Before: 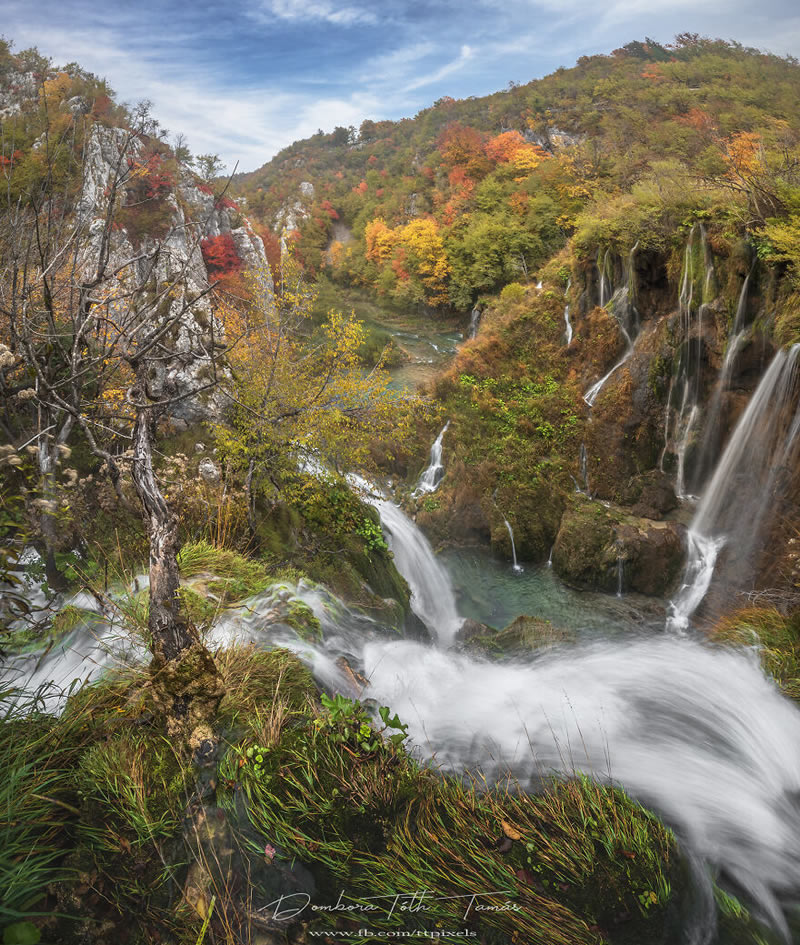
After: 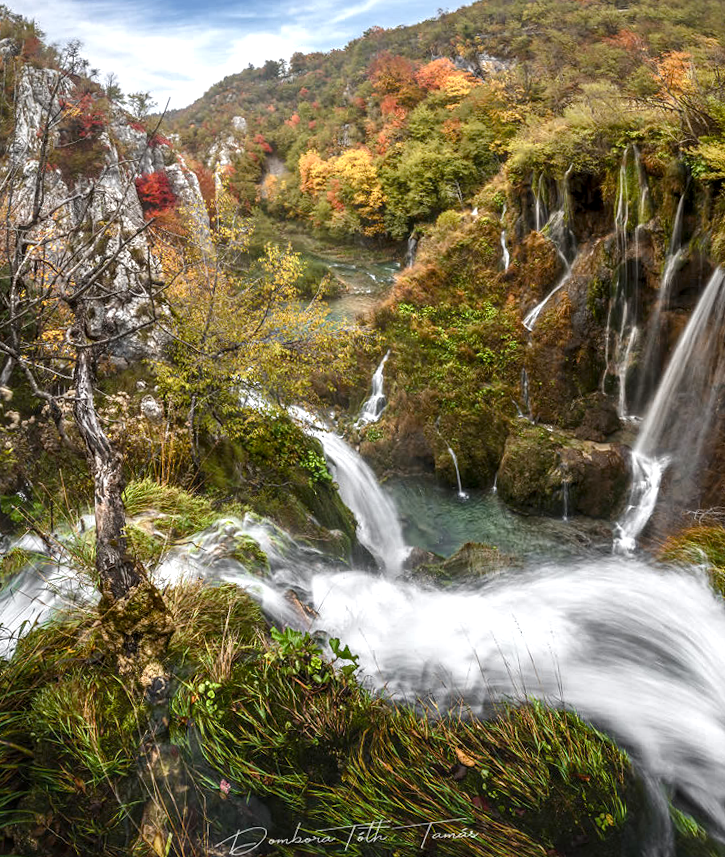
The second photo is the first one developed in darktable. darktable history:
crop and rotate: angle 1.96°, left 5.673%, top 5.673%
tone equalizer: -8 EV -0.417 EV, -7 EV -0.389 EV, -6 EV -0.333 EV, -5 EV -0.222 EV, -3 EV 0.222 EV, -2 EV 0.333 EV, -1 EV 0.389 EV, +0 EV 0.417 EV, edges refinement/feathering 500, mask exposure compensation -1.57 EV, preserve details no
color balance rgb: perceptual saturation grading › global saturation 20%, perceptual saturation grading › highlights -25%, perceptual saturation grading › shadows 50%, global vibrance -25%
local contrast: highlights 83%, shadows 81%
